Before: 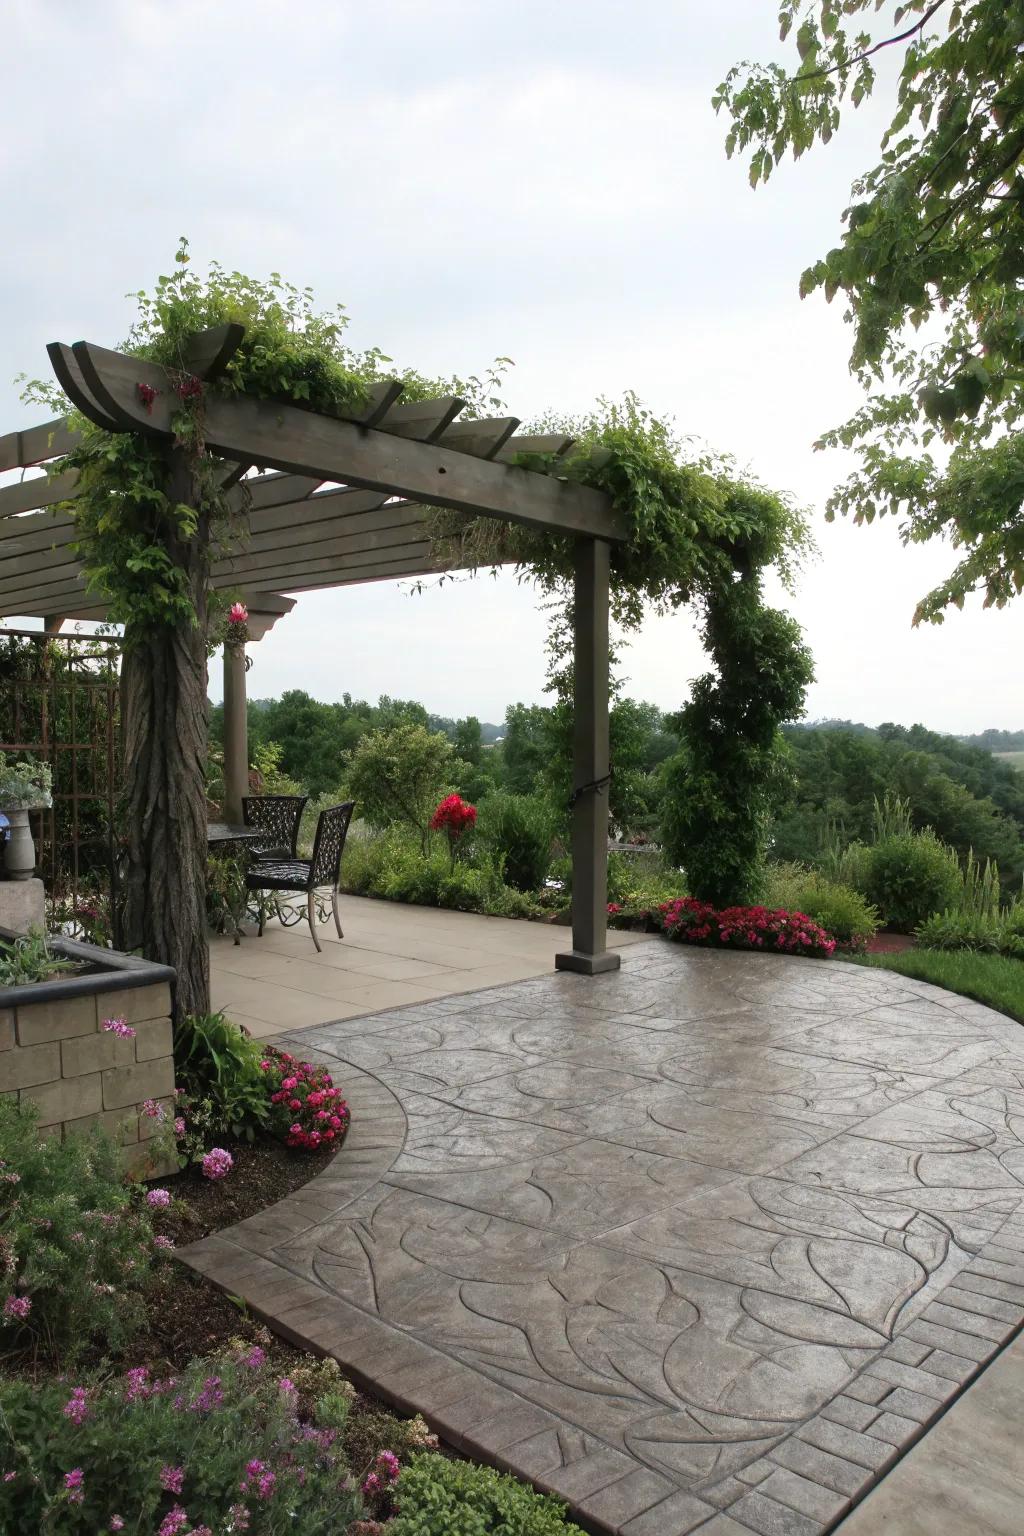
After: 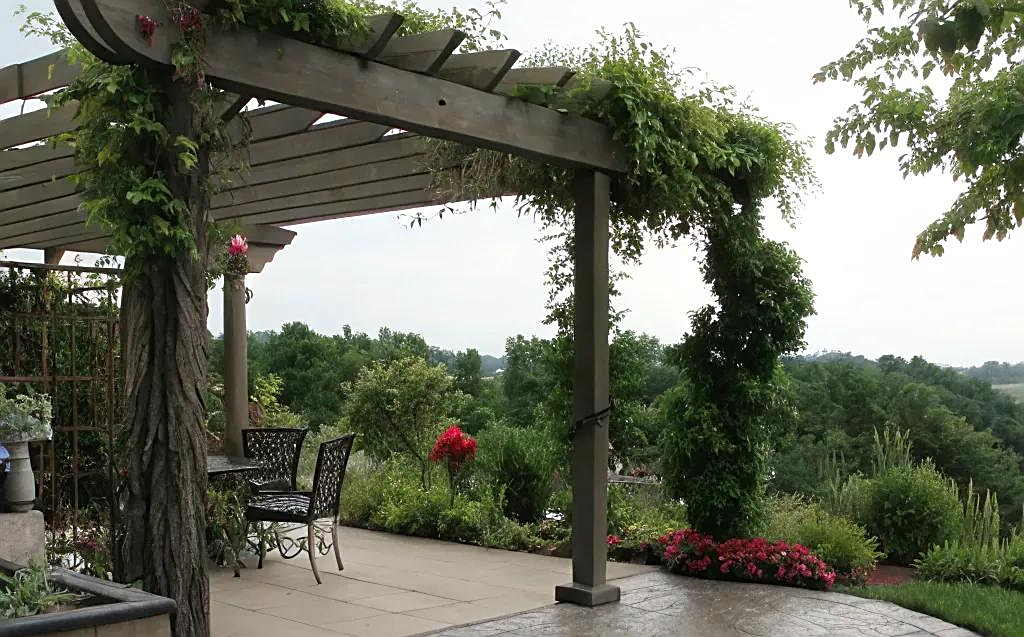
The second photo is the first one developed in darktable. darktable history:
sharpen: on, module defaults
crop and rotate: top 23.959%, bottom 34.53%
